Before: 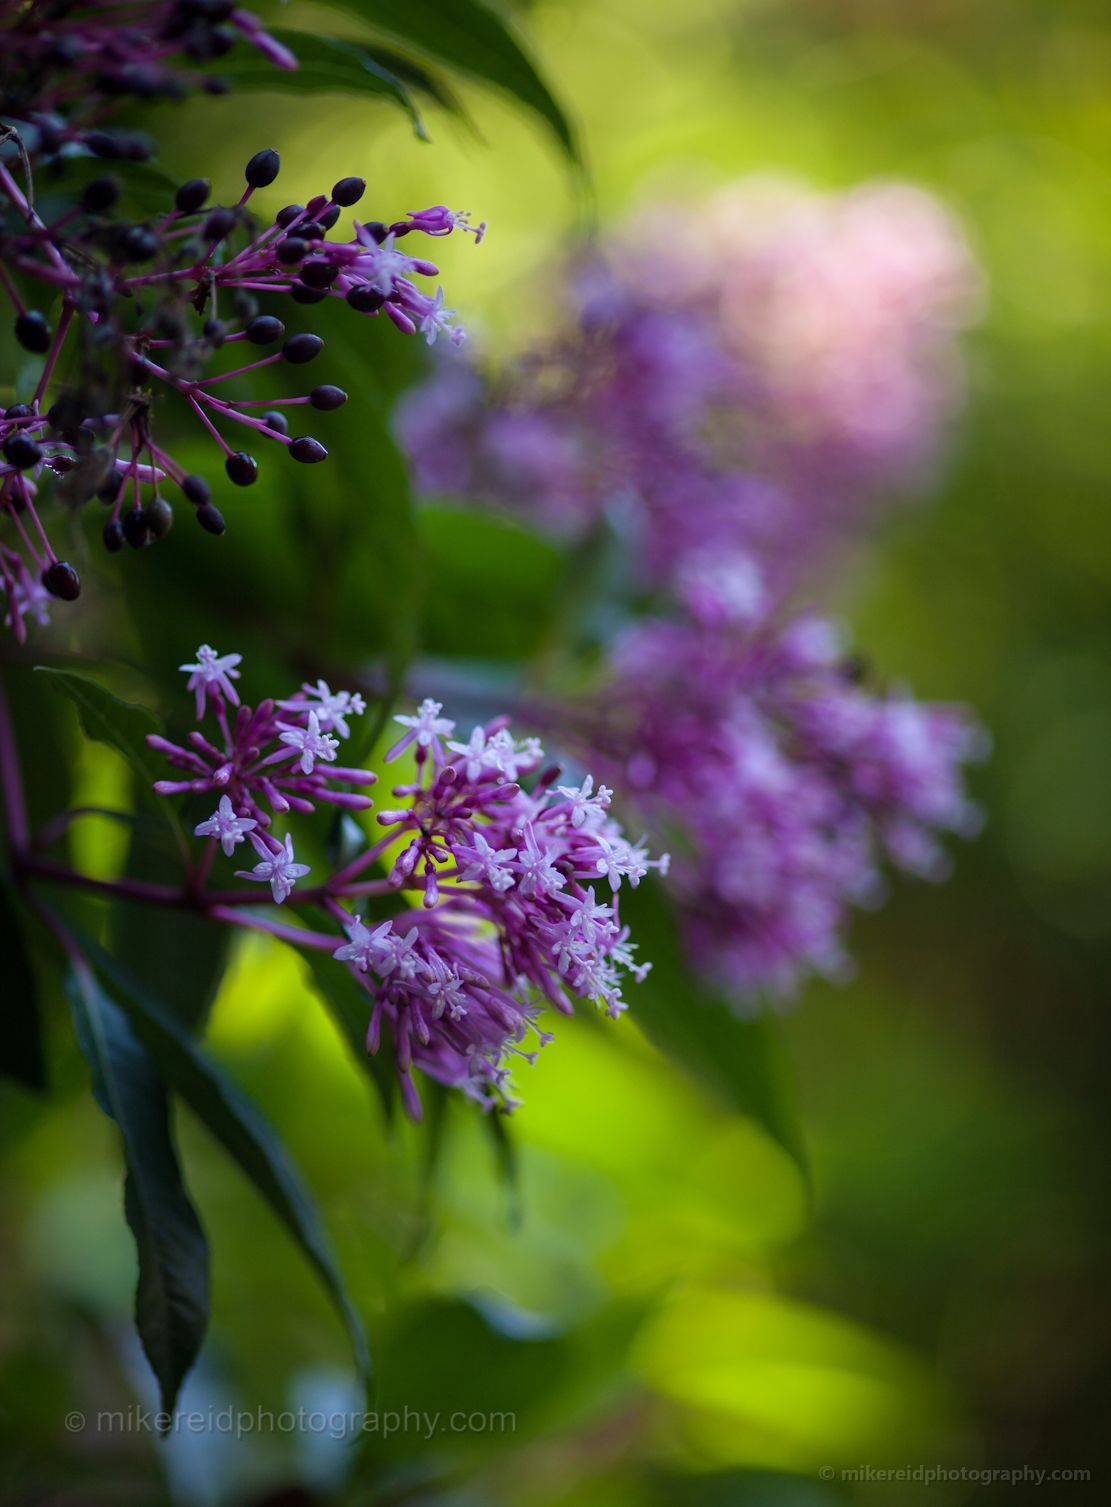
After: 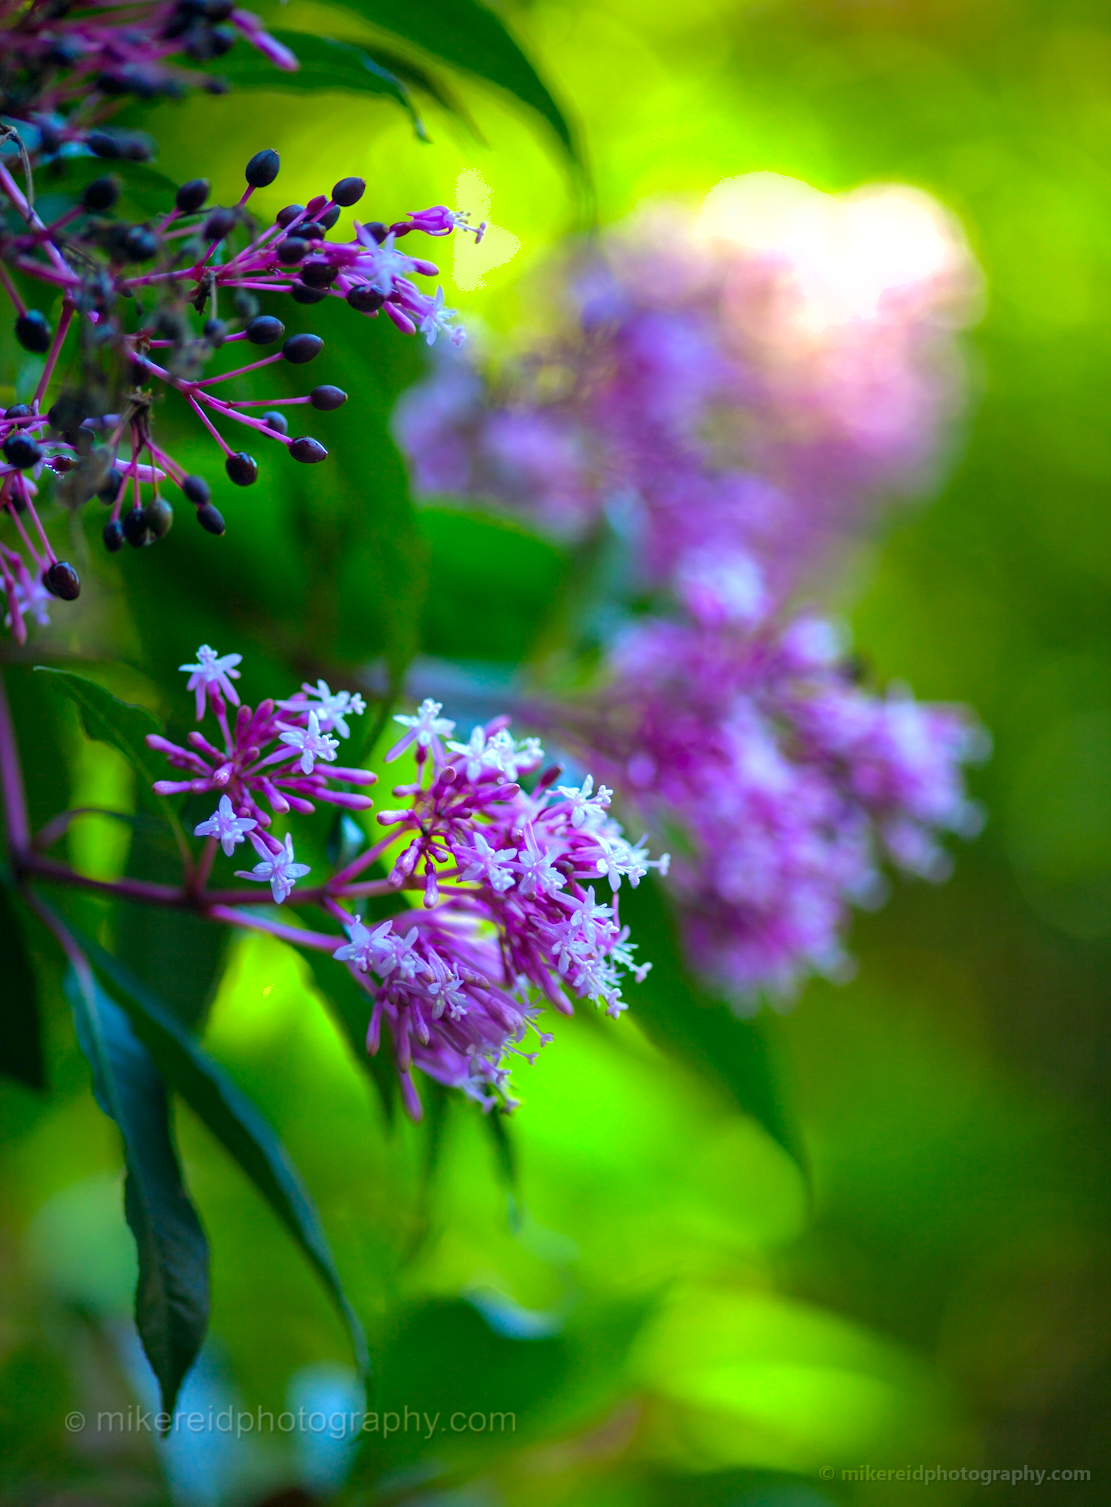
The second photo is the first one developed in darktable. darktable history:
shadows and highlights: on, module defaults
color correction: highlights a* -7.33, highlights b* 1.26, shadows a* -3.55, saturation 1.4
exposure: exposure 0.77 EV, compensate highlight preservation false
